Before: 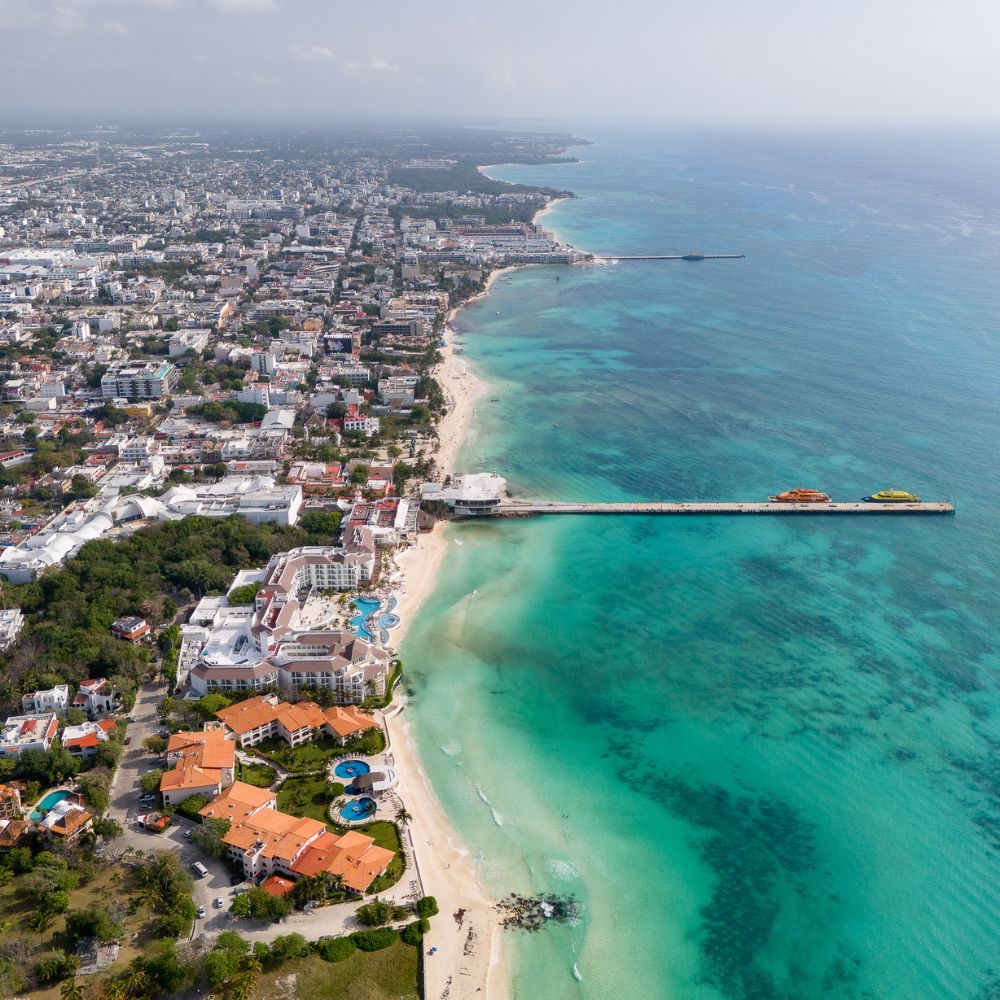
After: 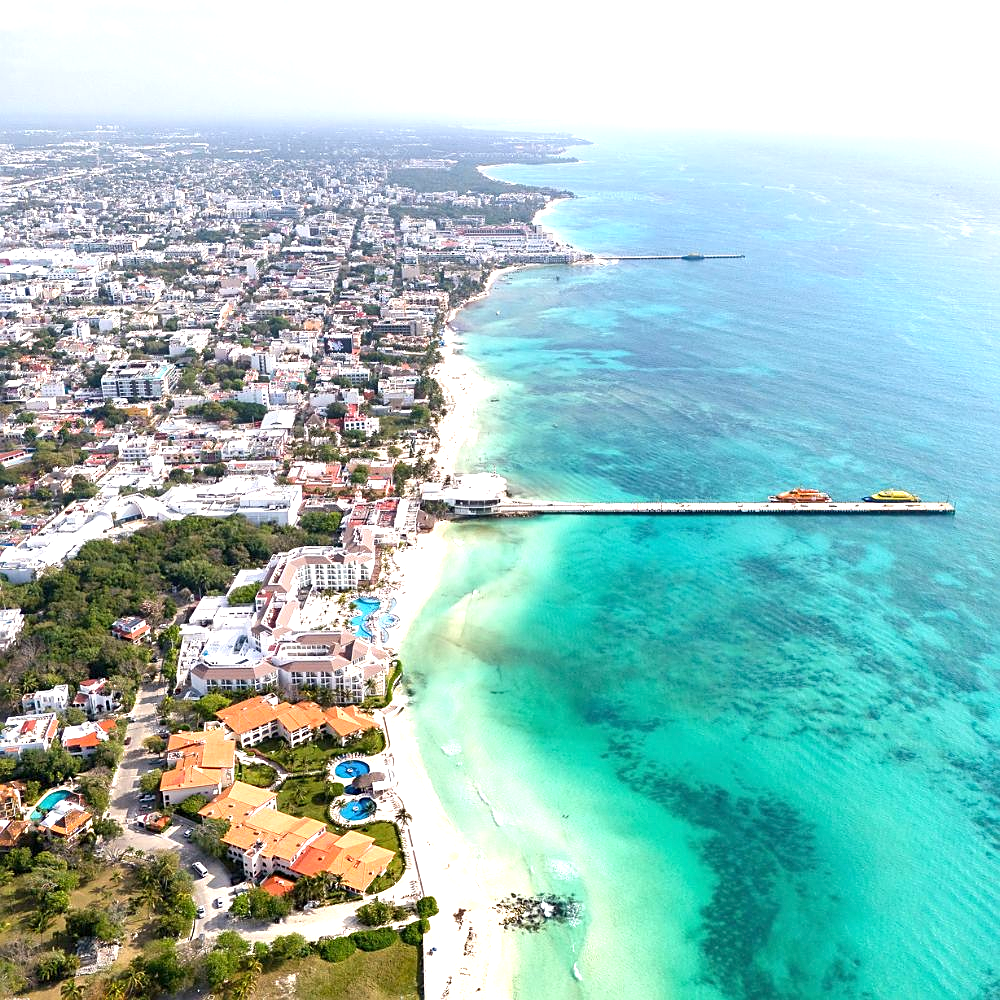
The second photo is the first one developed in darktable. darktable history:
exposure: black level correction 0, exposure 1.1 EV, compensate exposure bias true, compensate highlight preservation false
tone equalizer: on, module defaults
sharpen: on, module defaults
